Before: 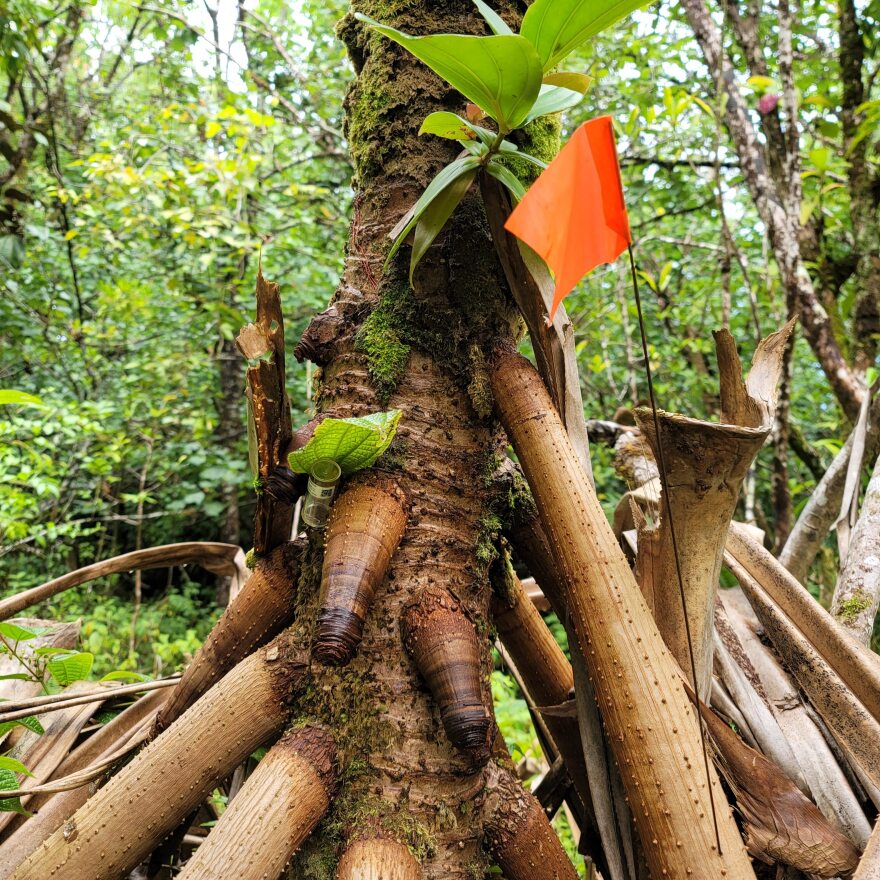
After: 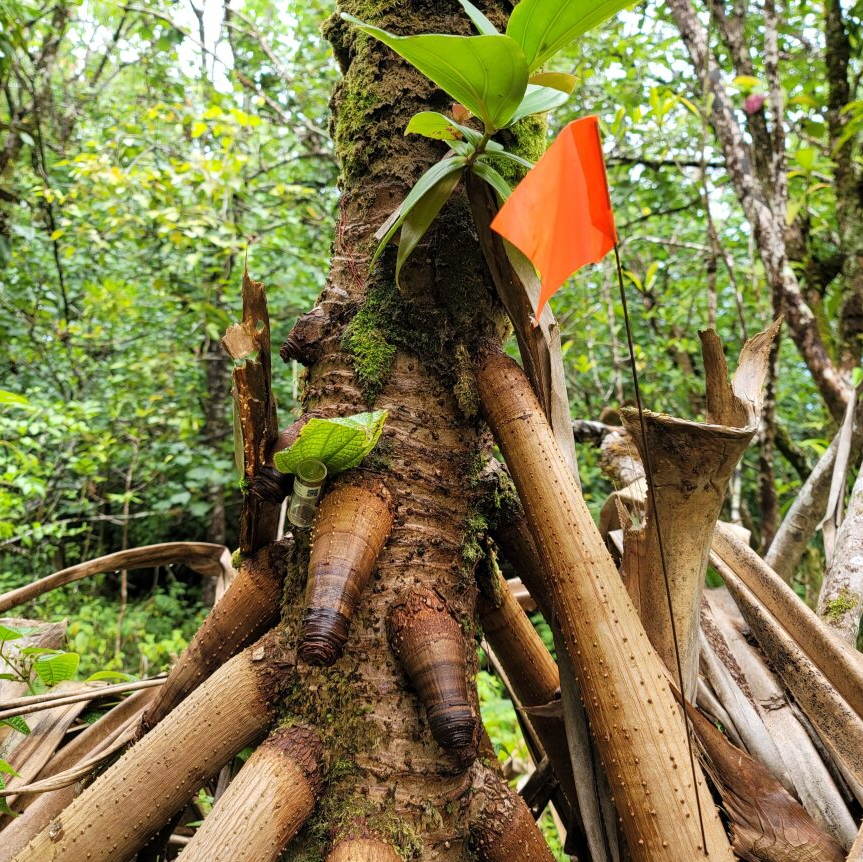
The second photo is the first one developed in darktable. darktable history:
crop: left 1.657%, right 0.269%, bottom 2.029%
